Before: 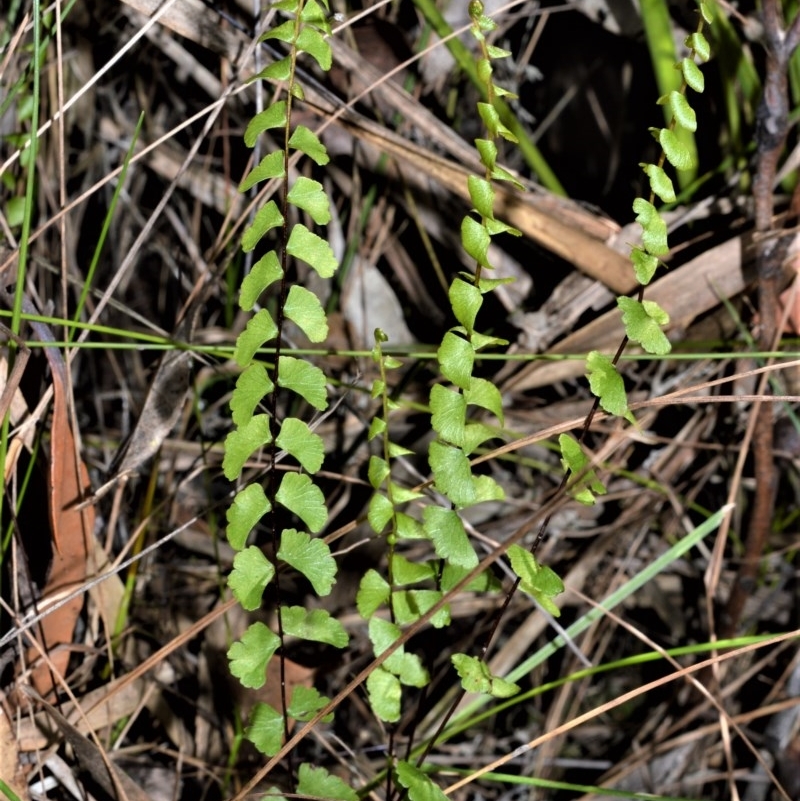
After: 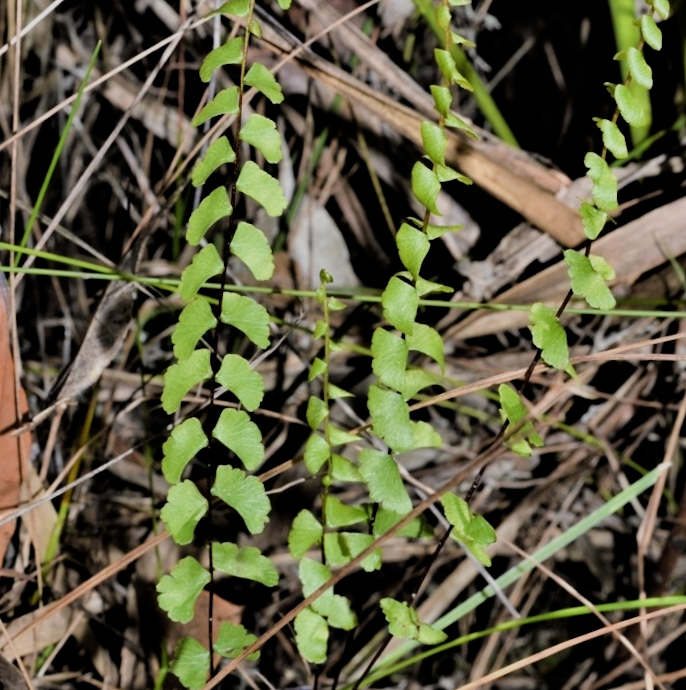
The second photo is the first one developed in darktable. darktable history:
crop and rotate: angle -2.92°, left 5.211%, top 5.174%, right 4.682%, bottom 4.301%
exposure: exposure 0.221 EV, compensate highlight preservation false
filmic rgb: black relative exposure -7.65 EV, white relative exposure 4.56 EV, hardness 3.61
